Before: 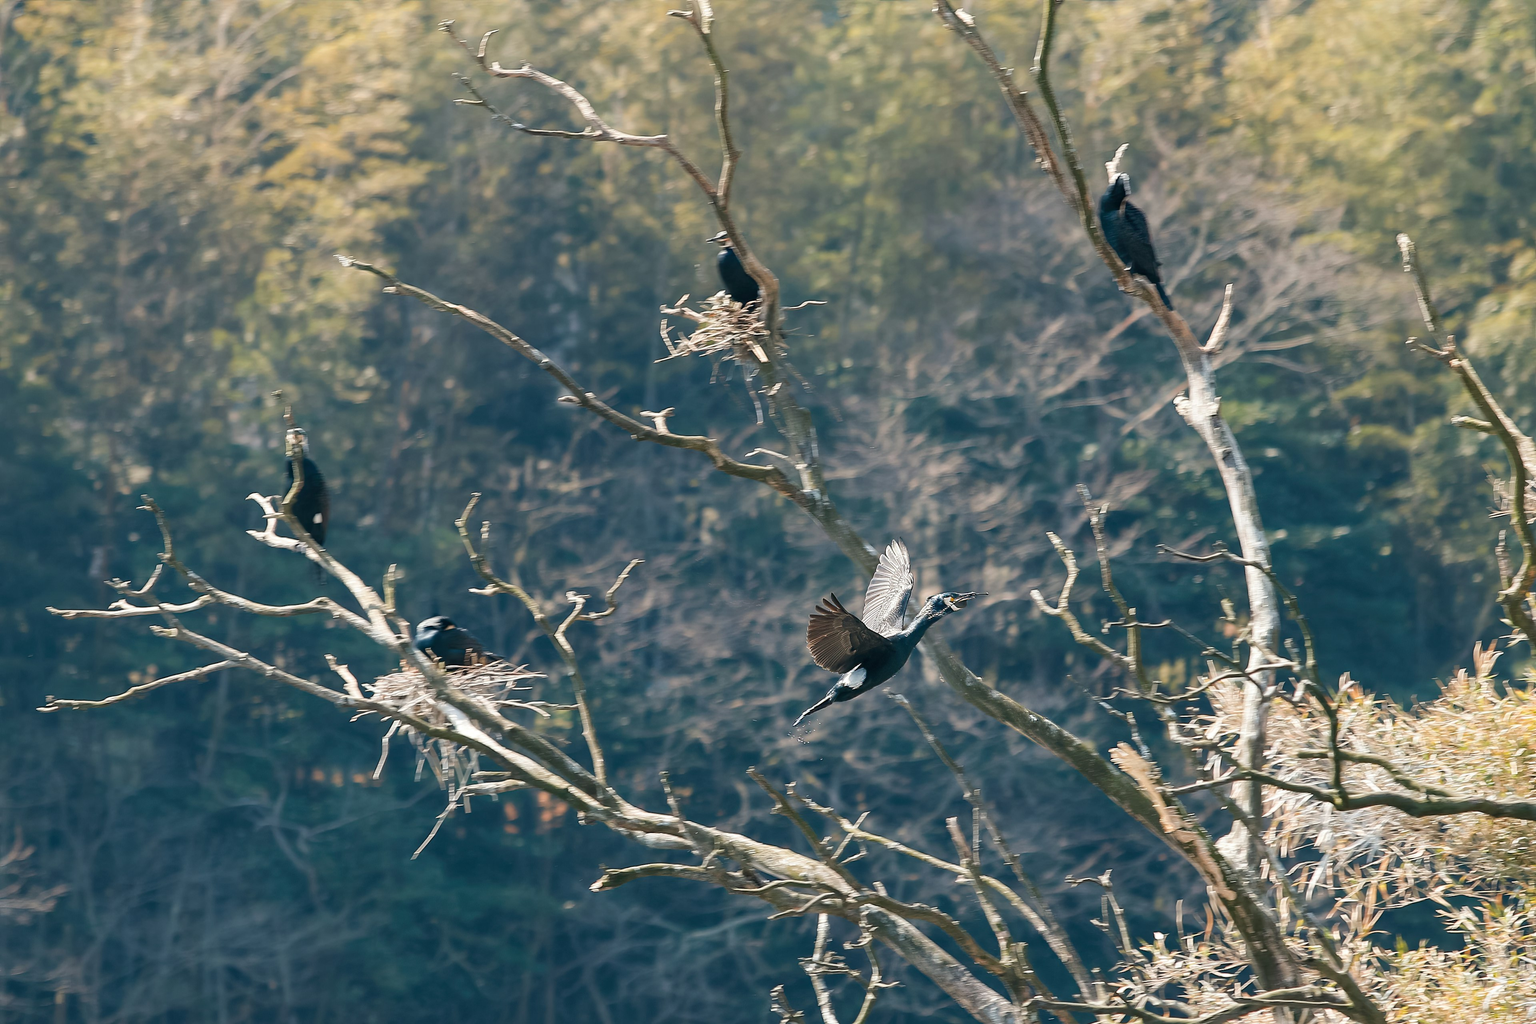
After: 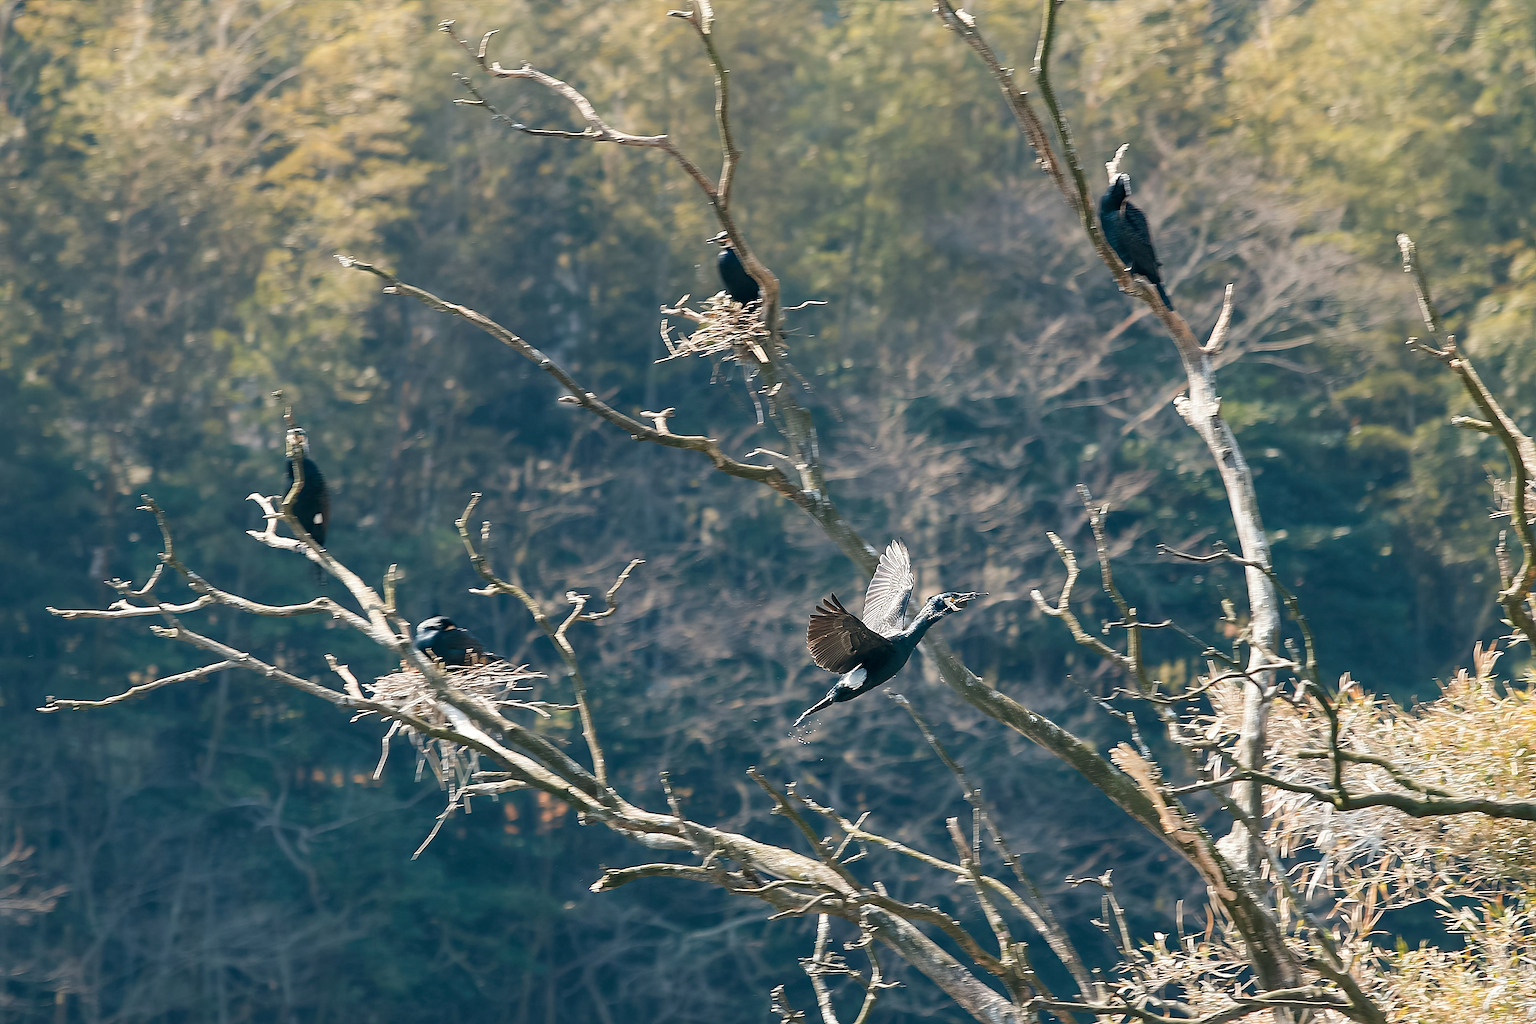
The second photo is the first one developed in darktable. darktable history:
sharpen: on, module defaults
exposure: black level correction 0.001, compensate highlight preservation false
